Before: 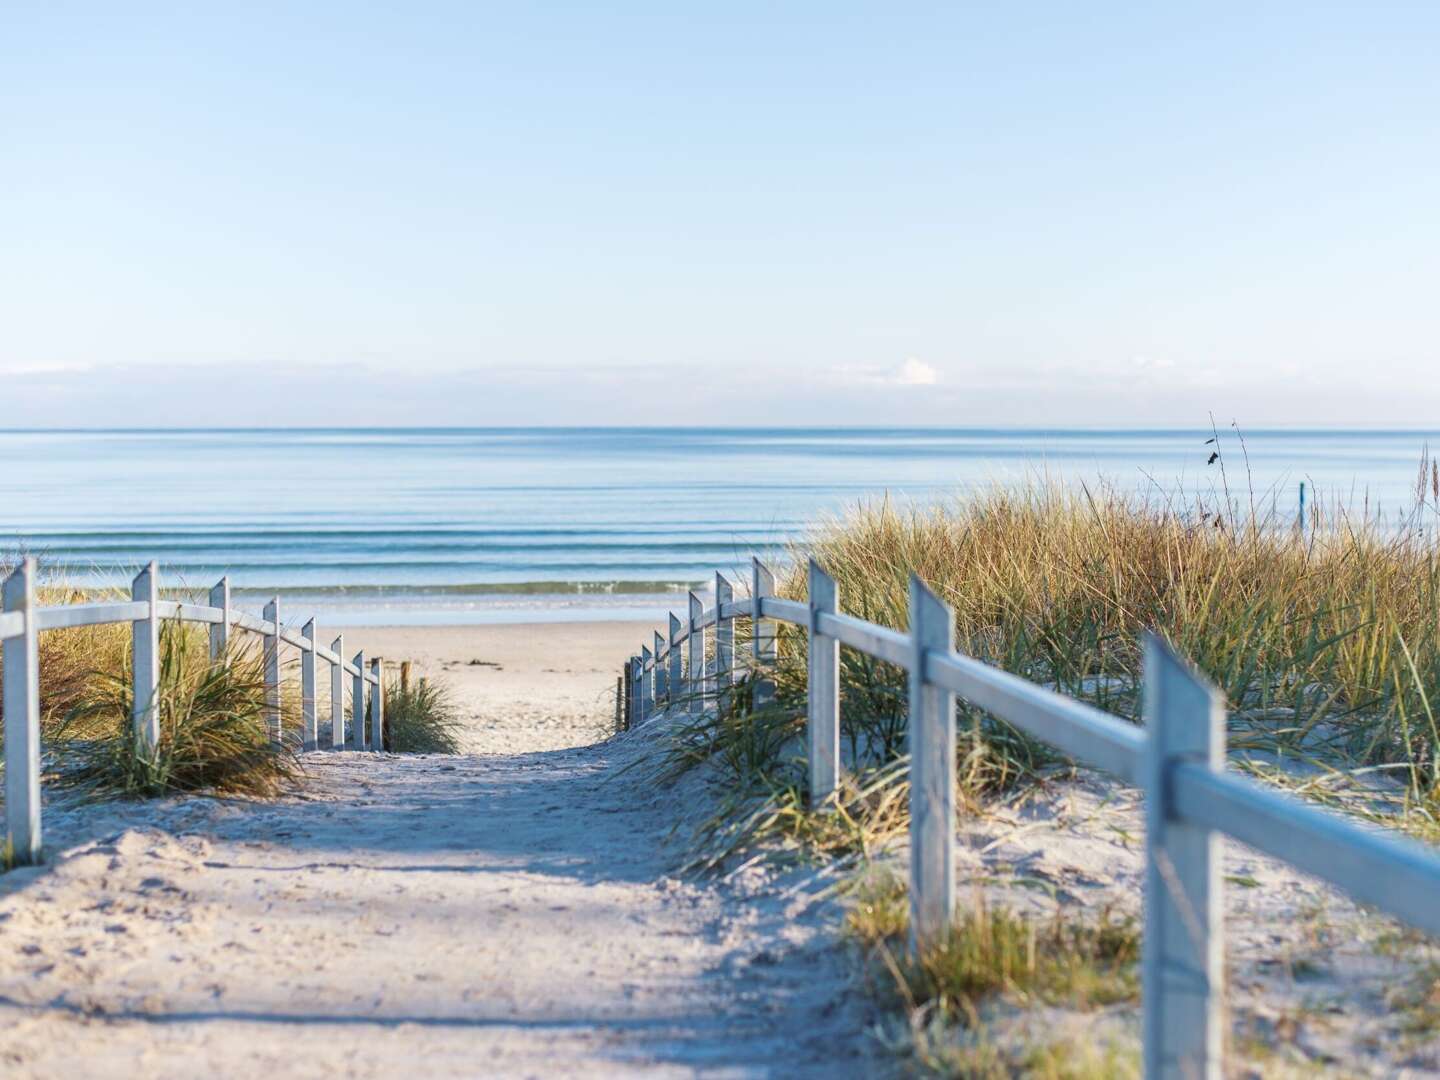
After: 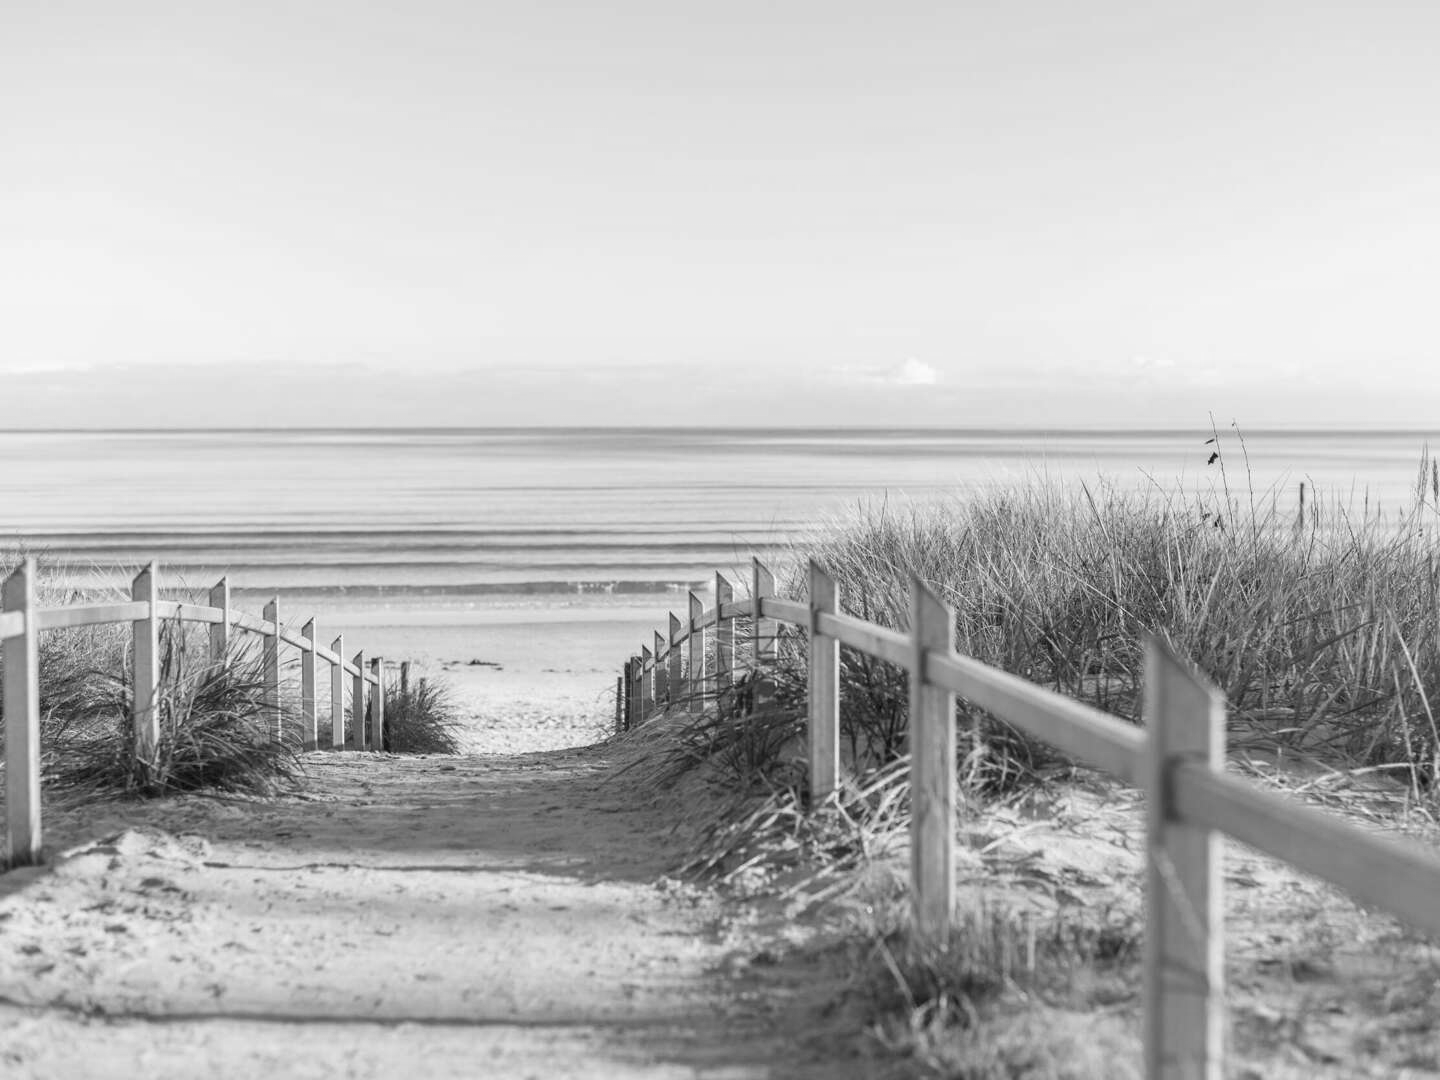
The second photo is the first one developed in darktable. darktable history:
color zones: curves: ch1 [(0, -0.014) (0.143, -0.013) (0.286, -0.013) (0.429, -0.016) (0.571, -0.019) (0.714, -0.015) (0.857, 0.002) (1, -0.014)]
